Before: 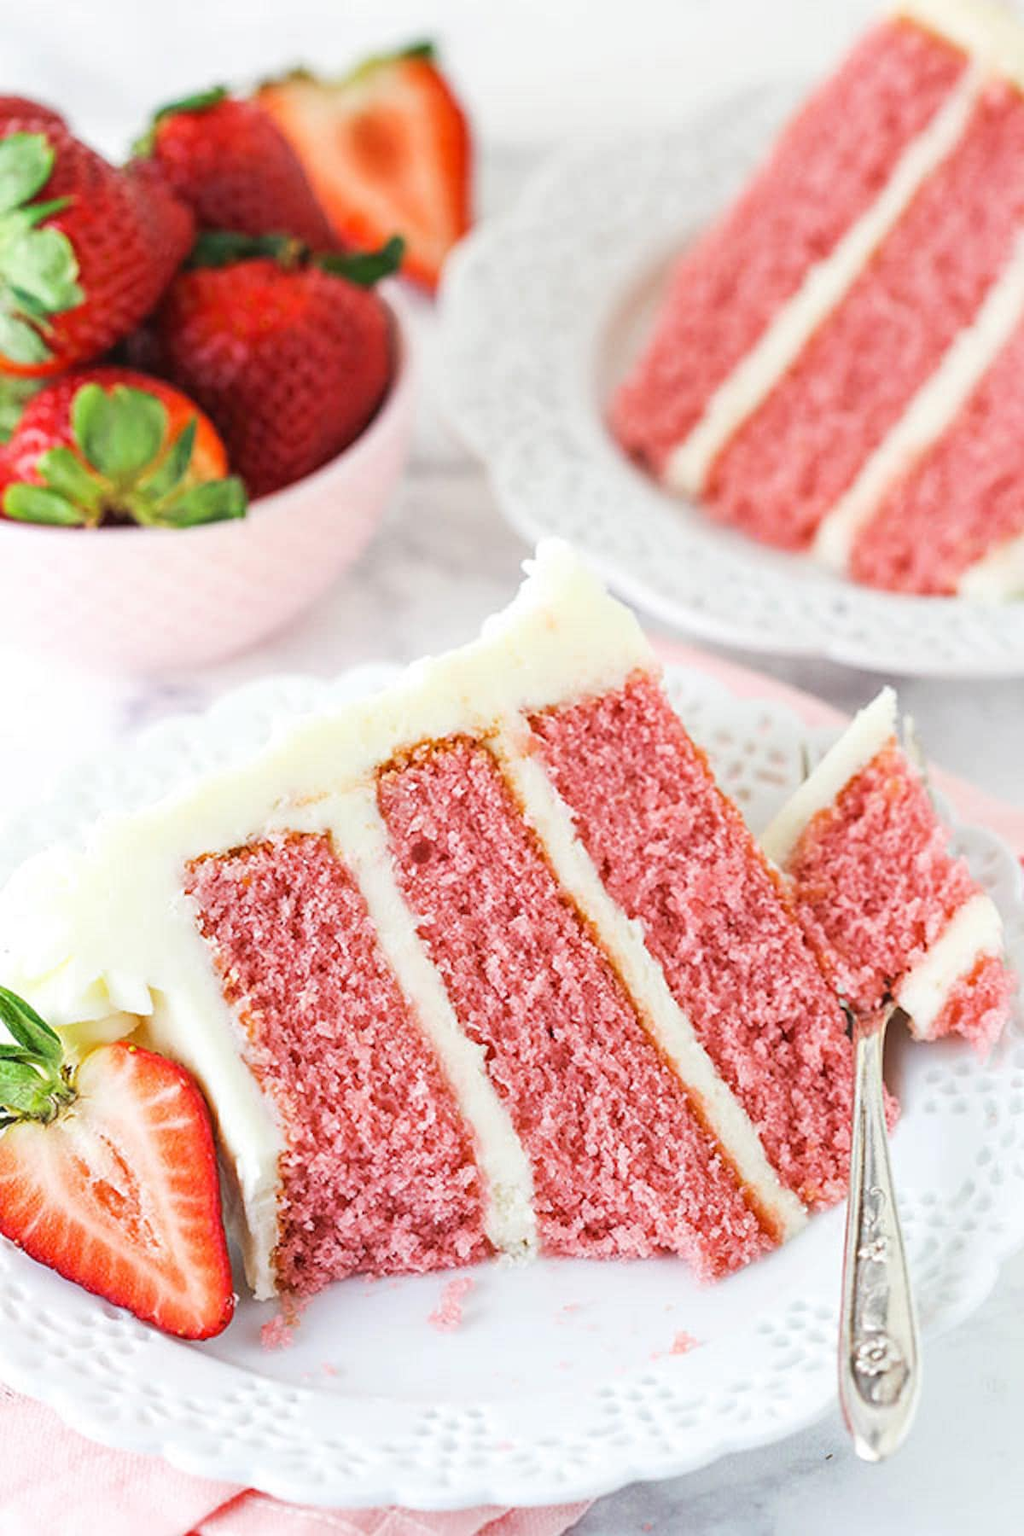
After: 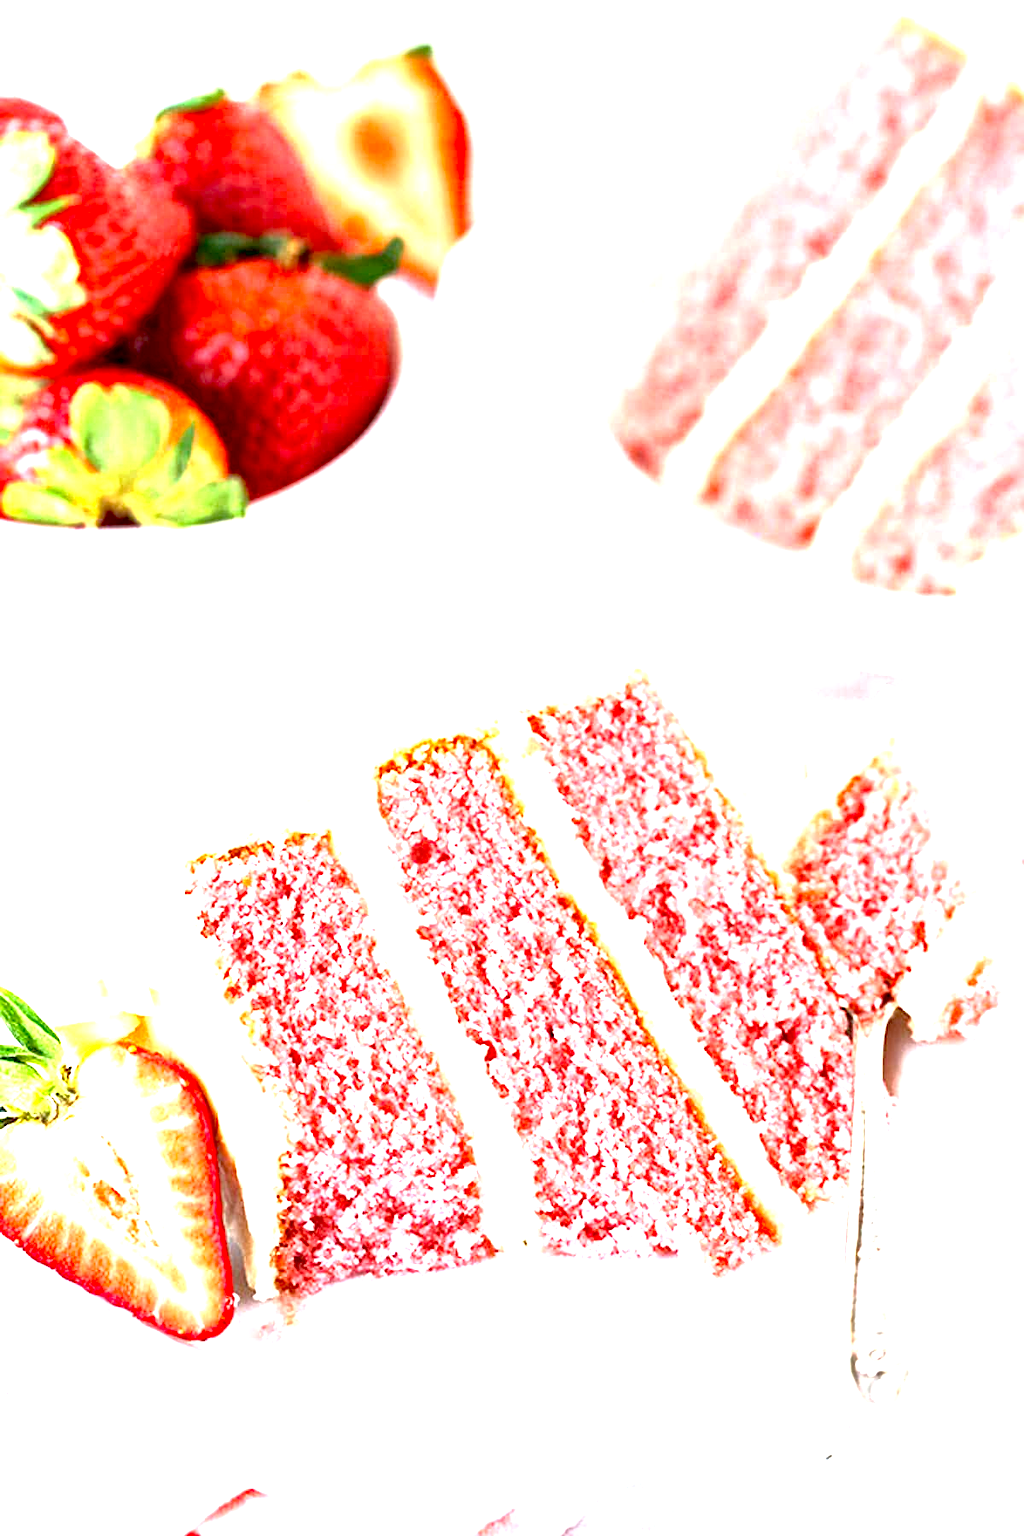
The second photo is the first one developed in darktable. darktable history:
local contrast: mode bilateral grid, contrast 25, coarseness 59, detail 151%, midtone range 0.2
exposure: black level correction 0.015, exposure 1.781 EV, compensate highlight preservation false
